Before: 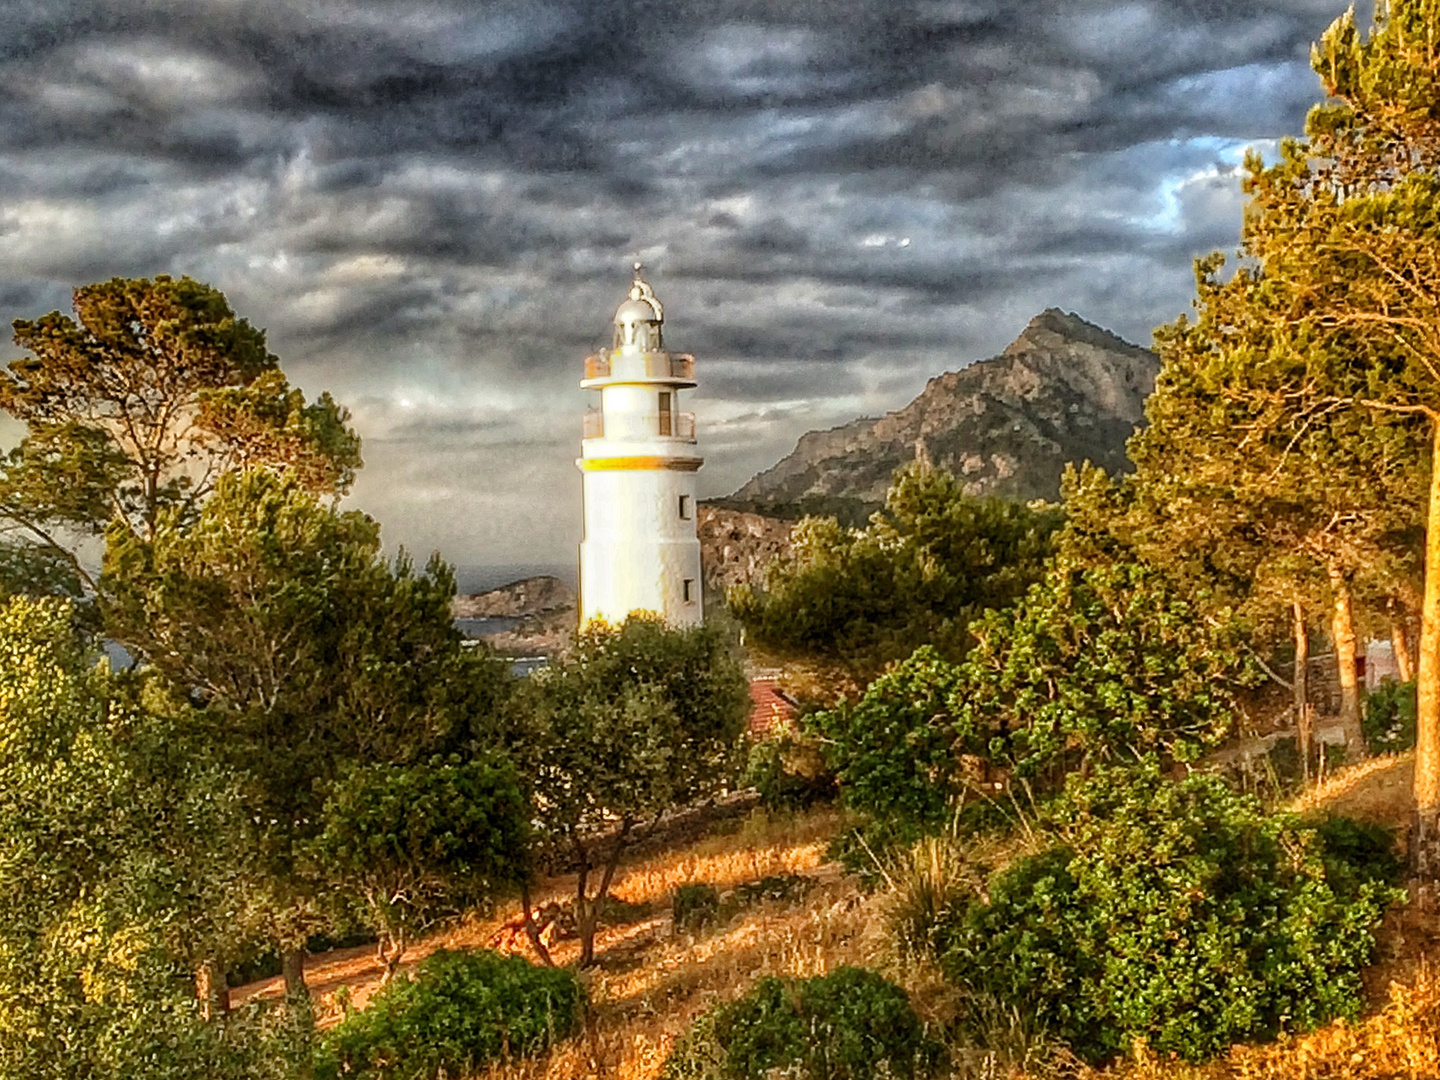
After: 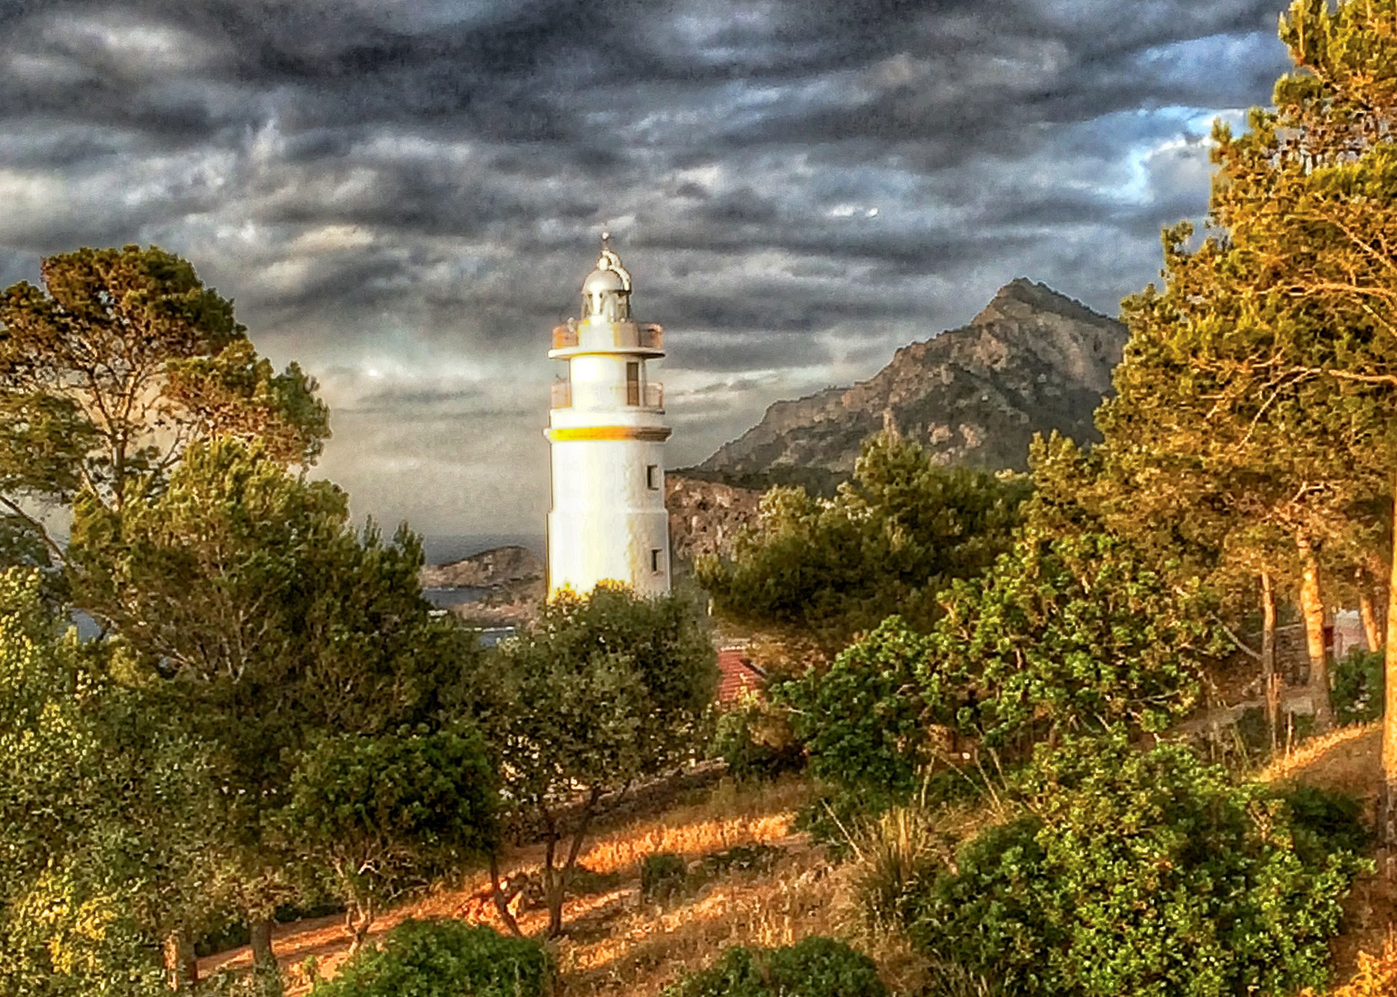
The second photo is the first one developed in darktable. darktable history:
tone curve: curves: ch0 [(0, 0) (0.15, 0.17) (0.452, 0.437) (0.611, 0.588) (0.751, 0.749) (1, 1)]; ch1 [(0, 0) (0.325, 0.327) (0.412, 0.45) (0.453, 0.484) (0.5, 0.499) (0.541, 0.55) (0.617, 0.612) (0.695, 0.697) (1, 1)]; ch2 [(0, 0) (0.386, 0.397) (0.452, 0.459) (0.505, 0.498) (0.524, 0.547) (0.574, 0.566) (0.633, 0.641) (1, 1)], preserve colors none
crop: left 2.255%, top 2.796%, right 0.718%, bottom 4.831%
